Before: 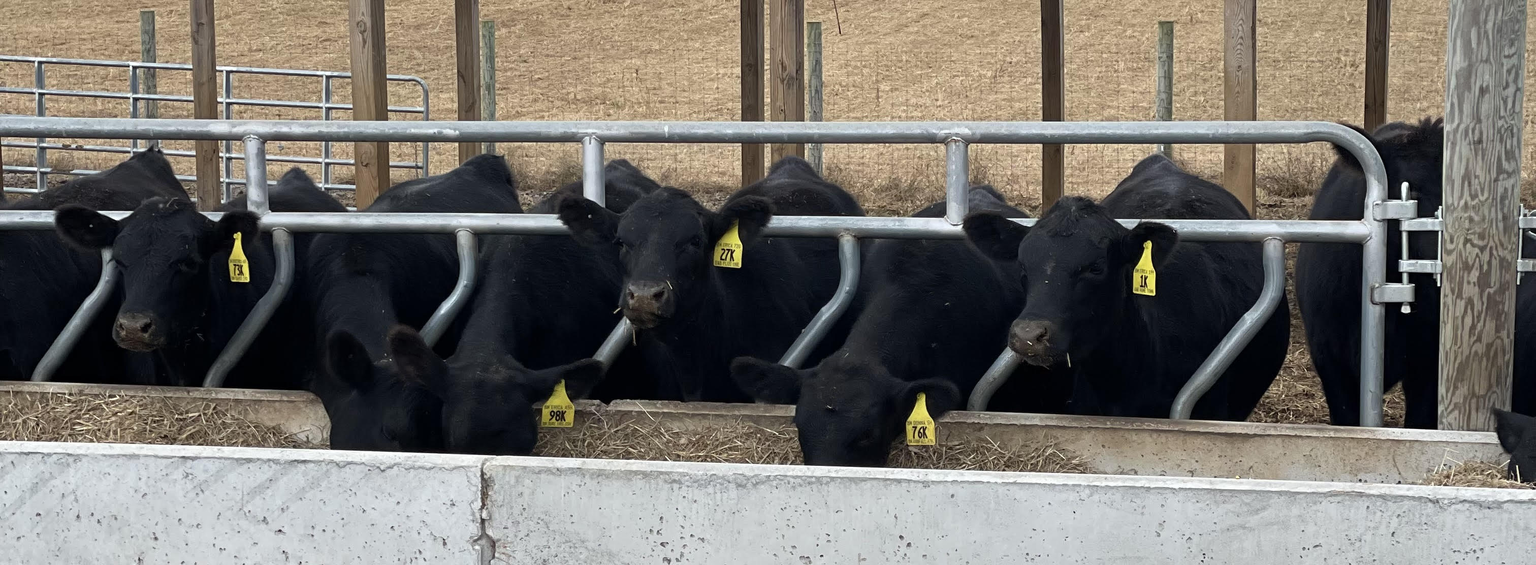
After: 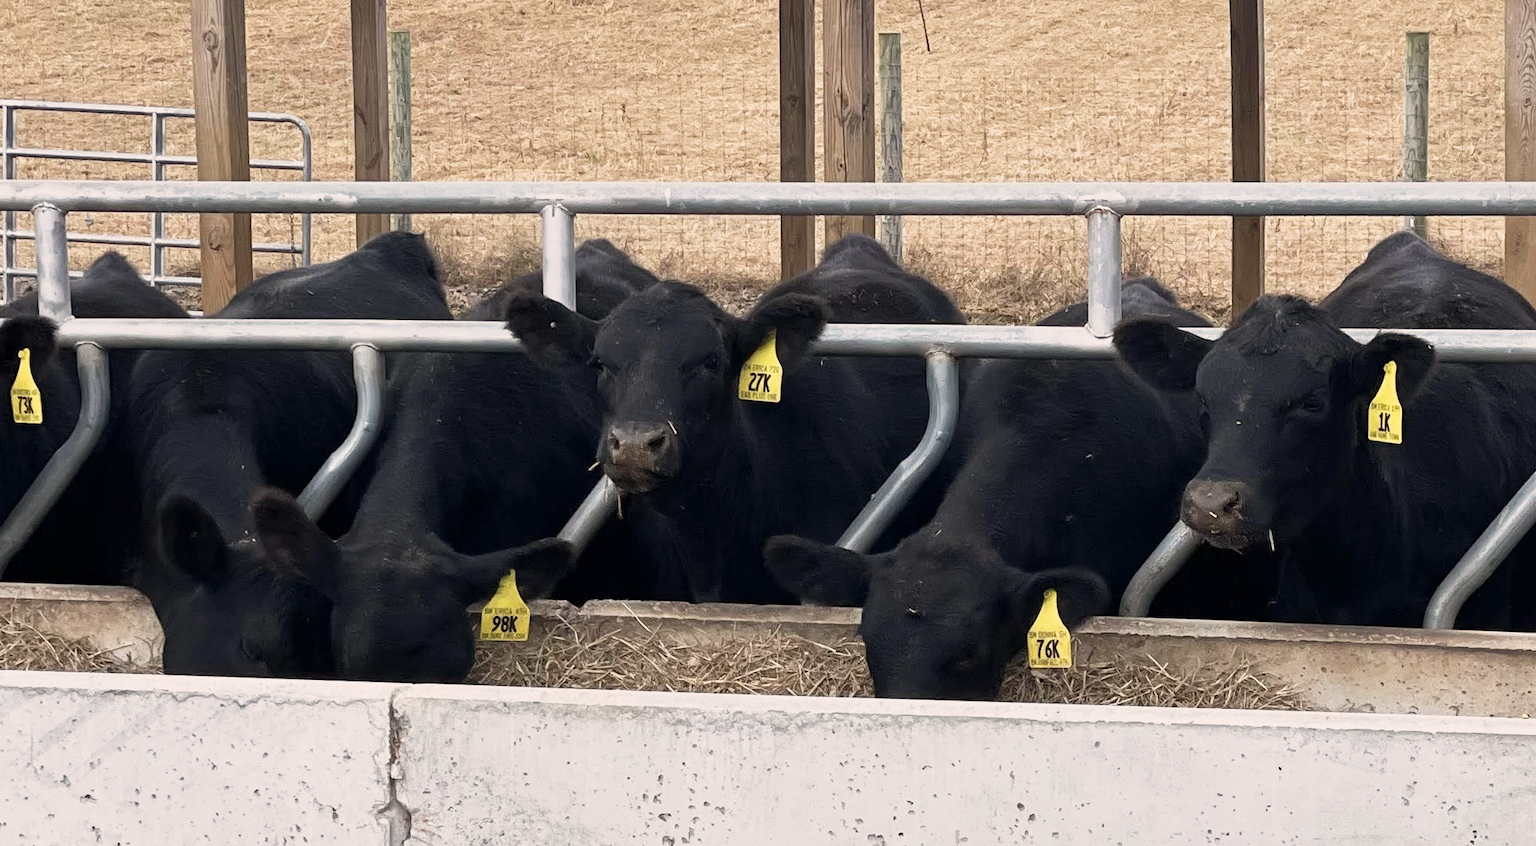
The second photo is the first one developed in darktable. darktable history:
crop and rotate: left 14.436%, right 18.898%
color correction: highlights a* 5.59, highlights b* 5.24, saturation 0.68
base curve: curves: ch0 [(0, 0) (0.088, 0.125) (0.176, 0.251) (0.354, 0.501) (0.613, 0.749) (1, 0.877)], preserve colors none
color zones: curves: ch0 [(0, 0.613) (0.01, 0.613) (0.245, 0.448) (0.498, 0.529) (0.642, 0.665) (0.879, 0.777) (0.99, 0.613)]; ch1 [(0, 0) (0.143, 0) (0.286, 0) (0.429, 0) (0.571, 0) (0.714, 0) (0.857, 0)], mix -121.96%
